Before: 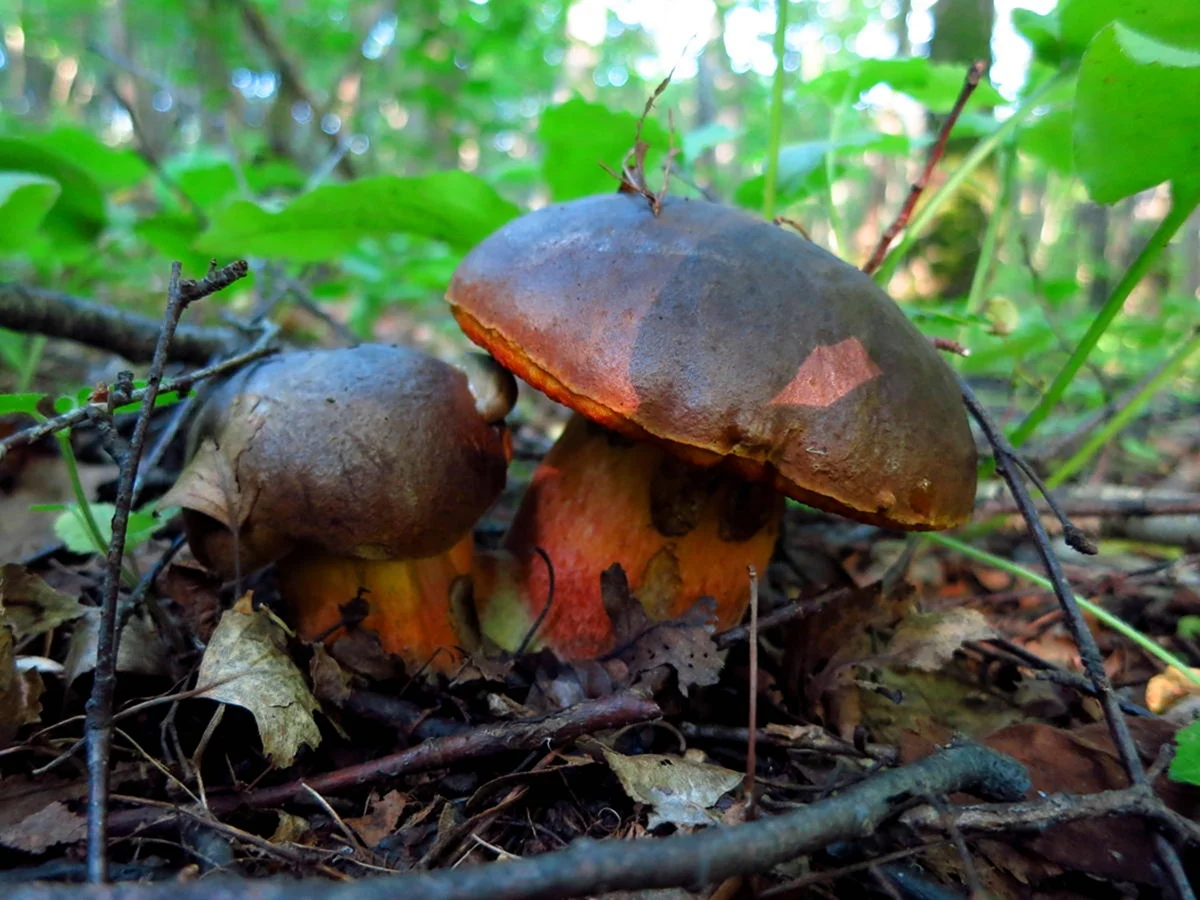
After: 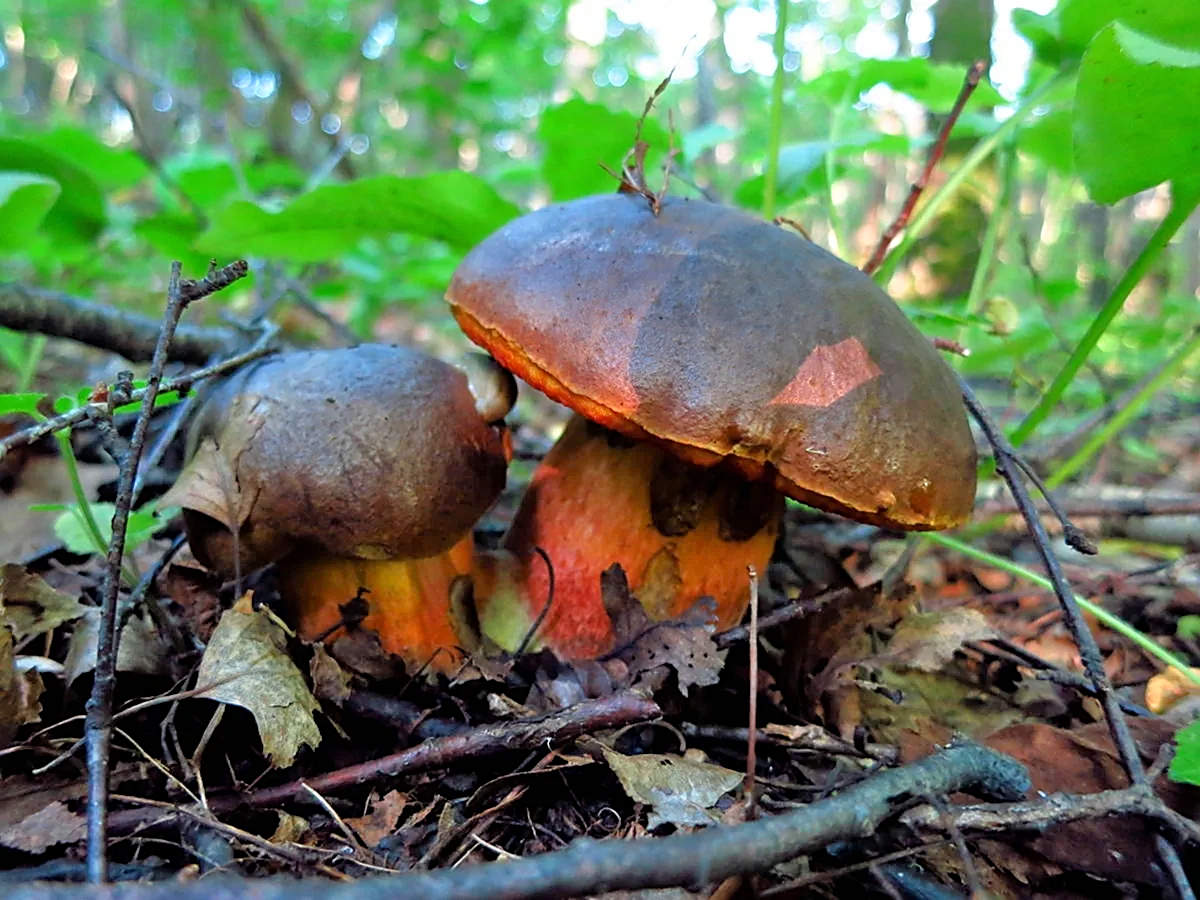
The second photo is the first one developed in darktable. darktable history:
tone equalizer: -7 EV 0.156 EV, -6 EV 0.624 EV, -5 EV 1.14 EV, -4 EV 1.31 EV, -3 EV 1.13 EV, -2 EV 0.6 EV, -1 EV 0.161 EV, smoothing 1
sharpen: on, module defaults
